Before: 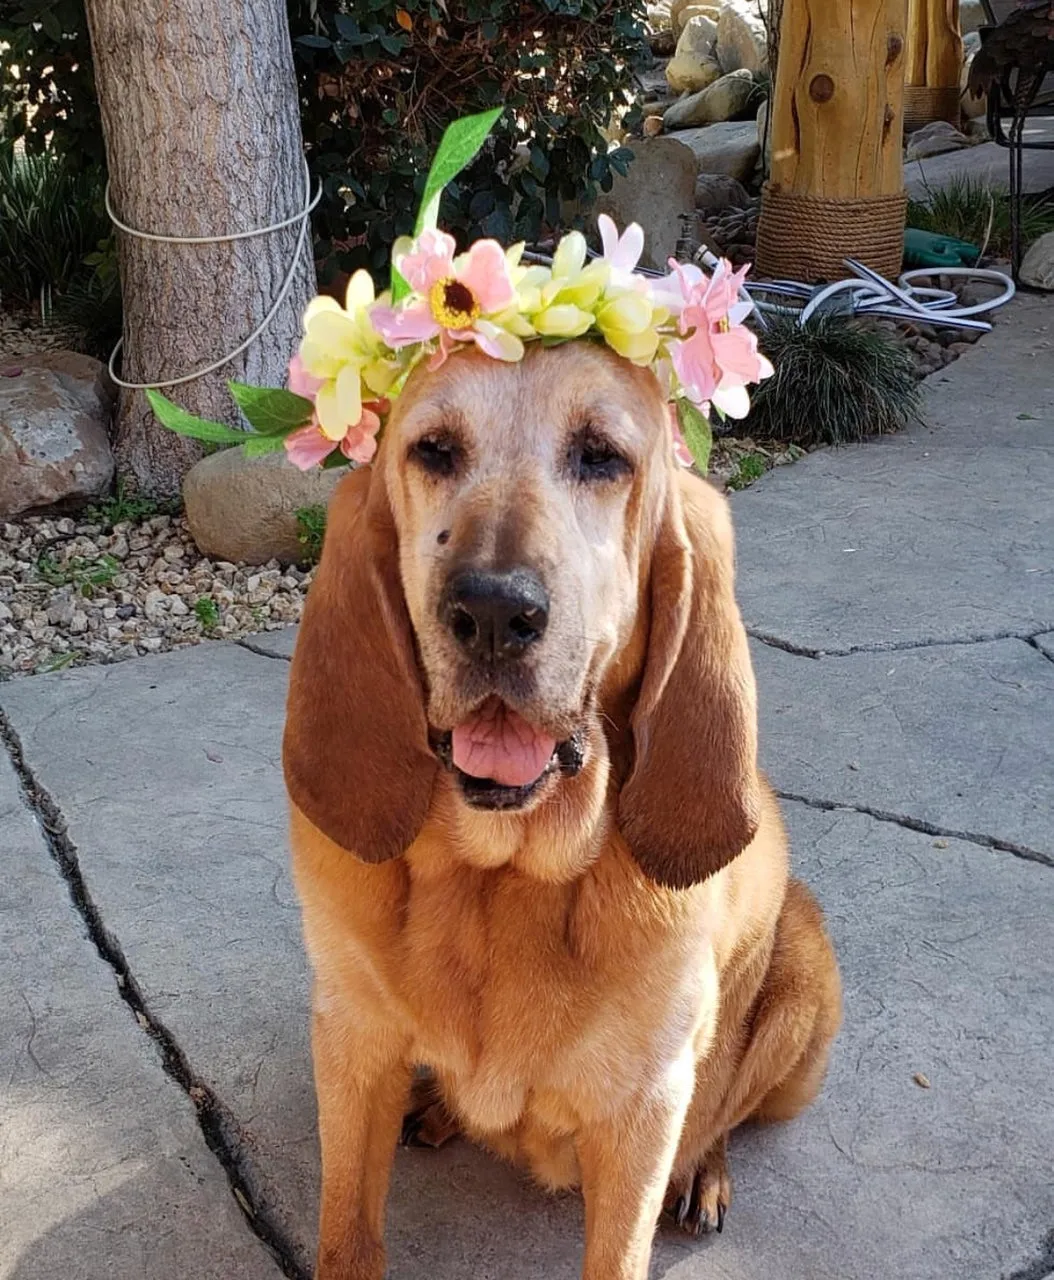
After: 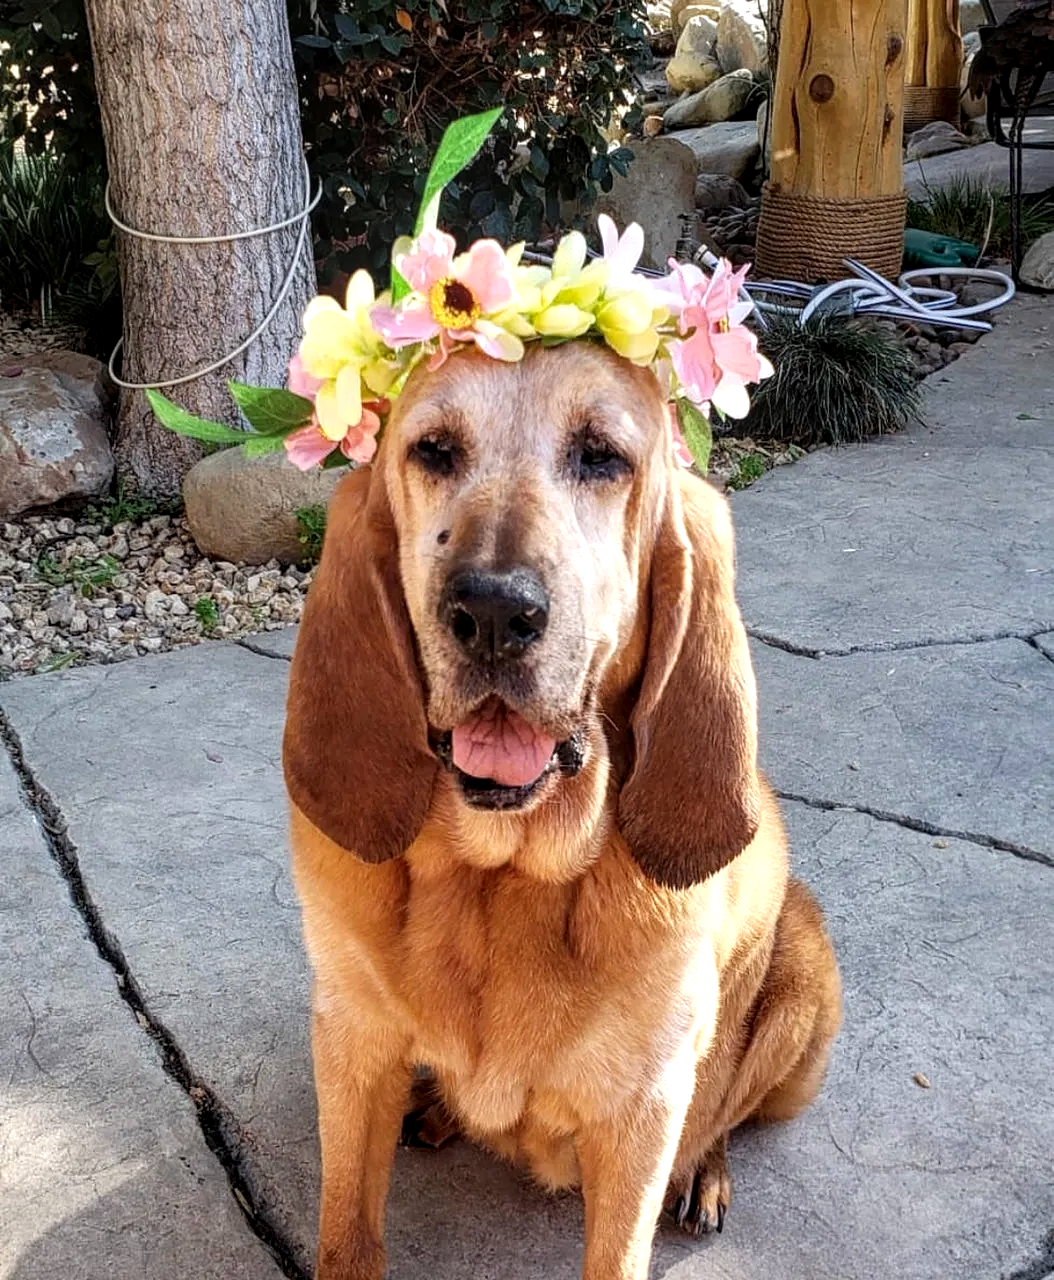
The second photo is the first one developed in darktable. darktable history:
local contrast: detail 130%
tone equalizer: -8 EV -0.403 EV, -7 EV -0.386 EV, -6 EV -0.367 EV, -5 EV -0.188 EV, -3 EV 0.228 EV, -2 EV 0.325 EV, -1 EV 0.393 EV, +0 EV 0.424 EV, mask exposure compensation -0.502 EV
